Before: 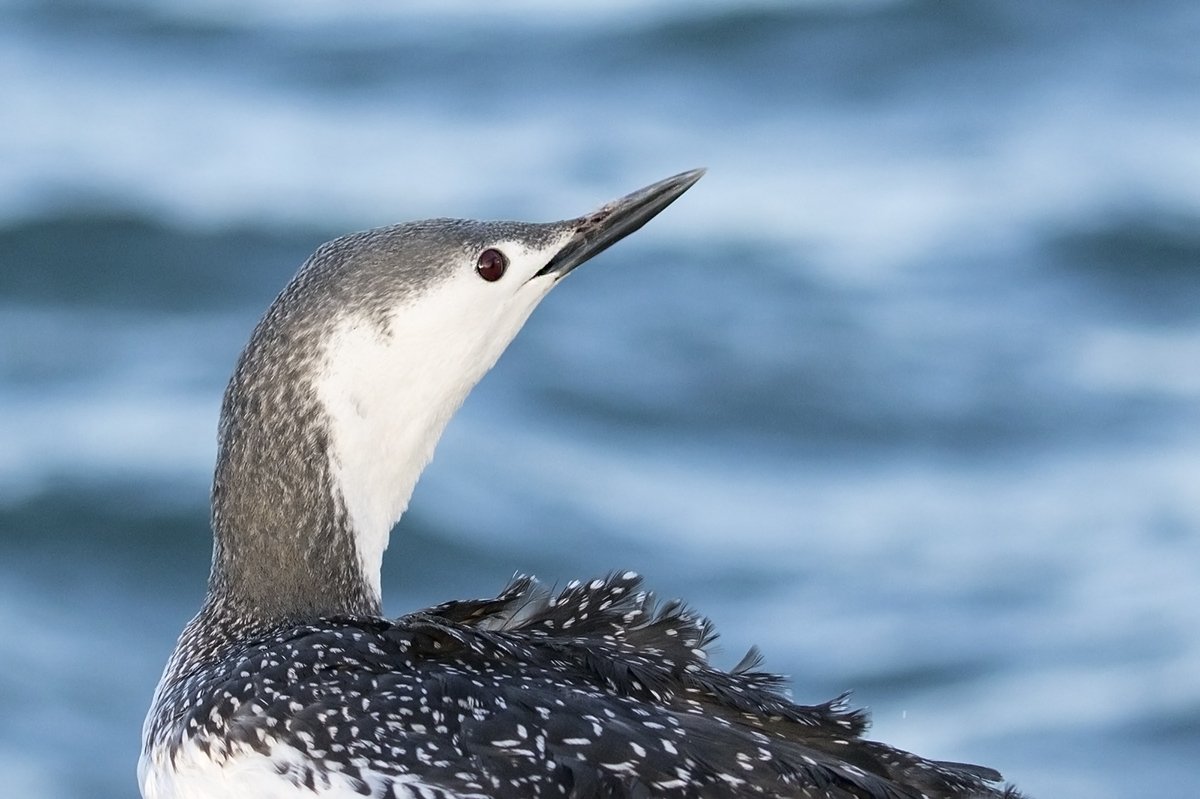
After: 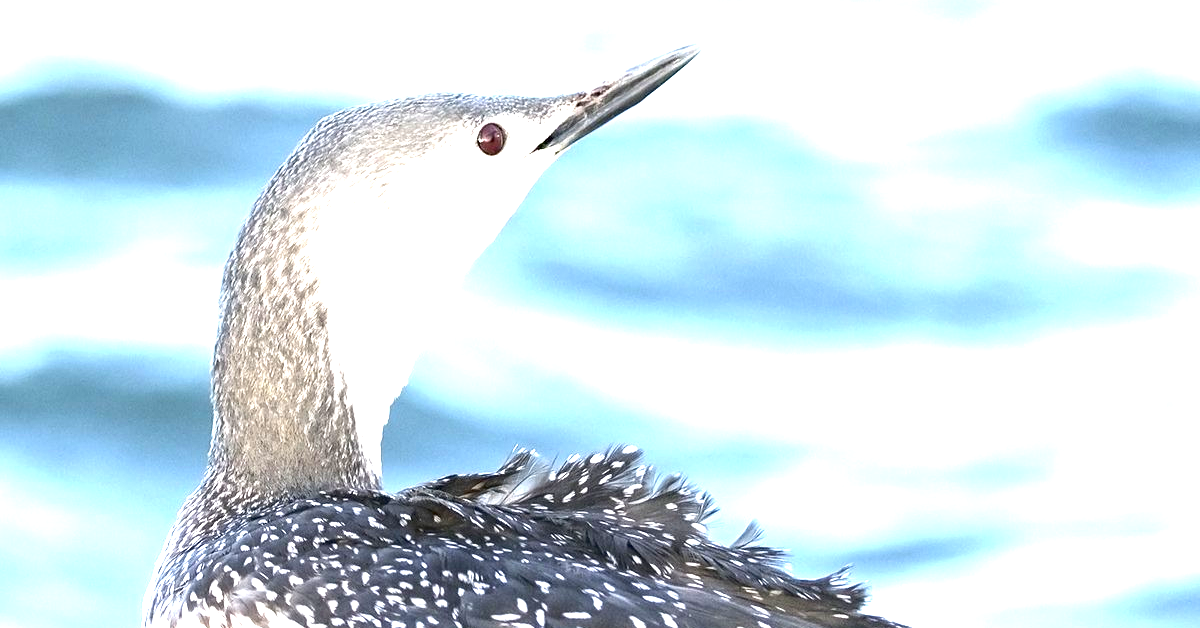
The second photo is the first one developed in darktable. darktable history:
crop and rotate: top 15.774%, bottom 5.506%
exposure: exposure 2 EV, compensate highlight preservation false
